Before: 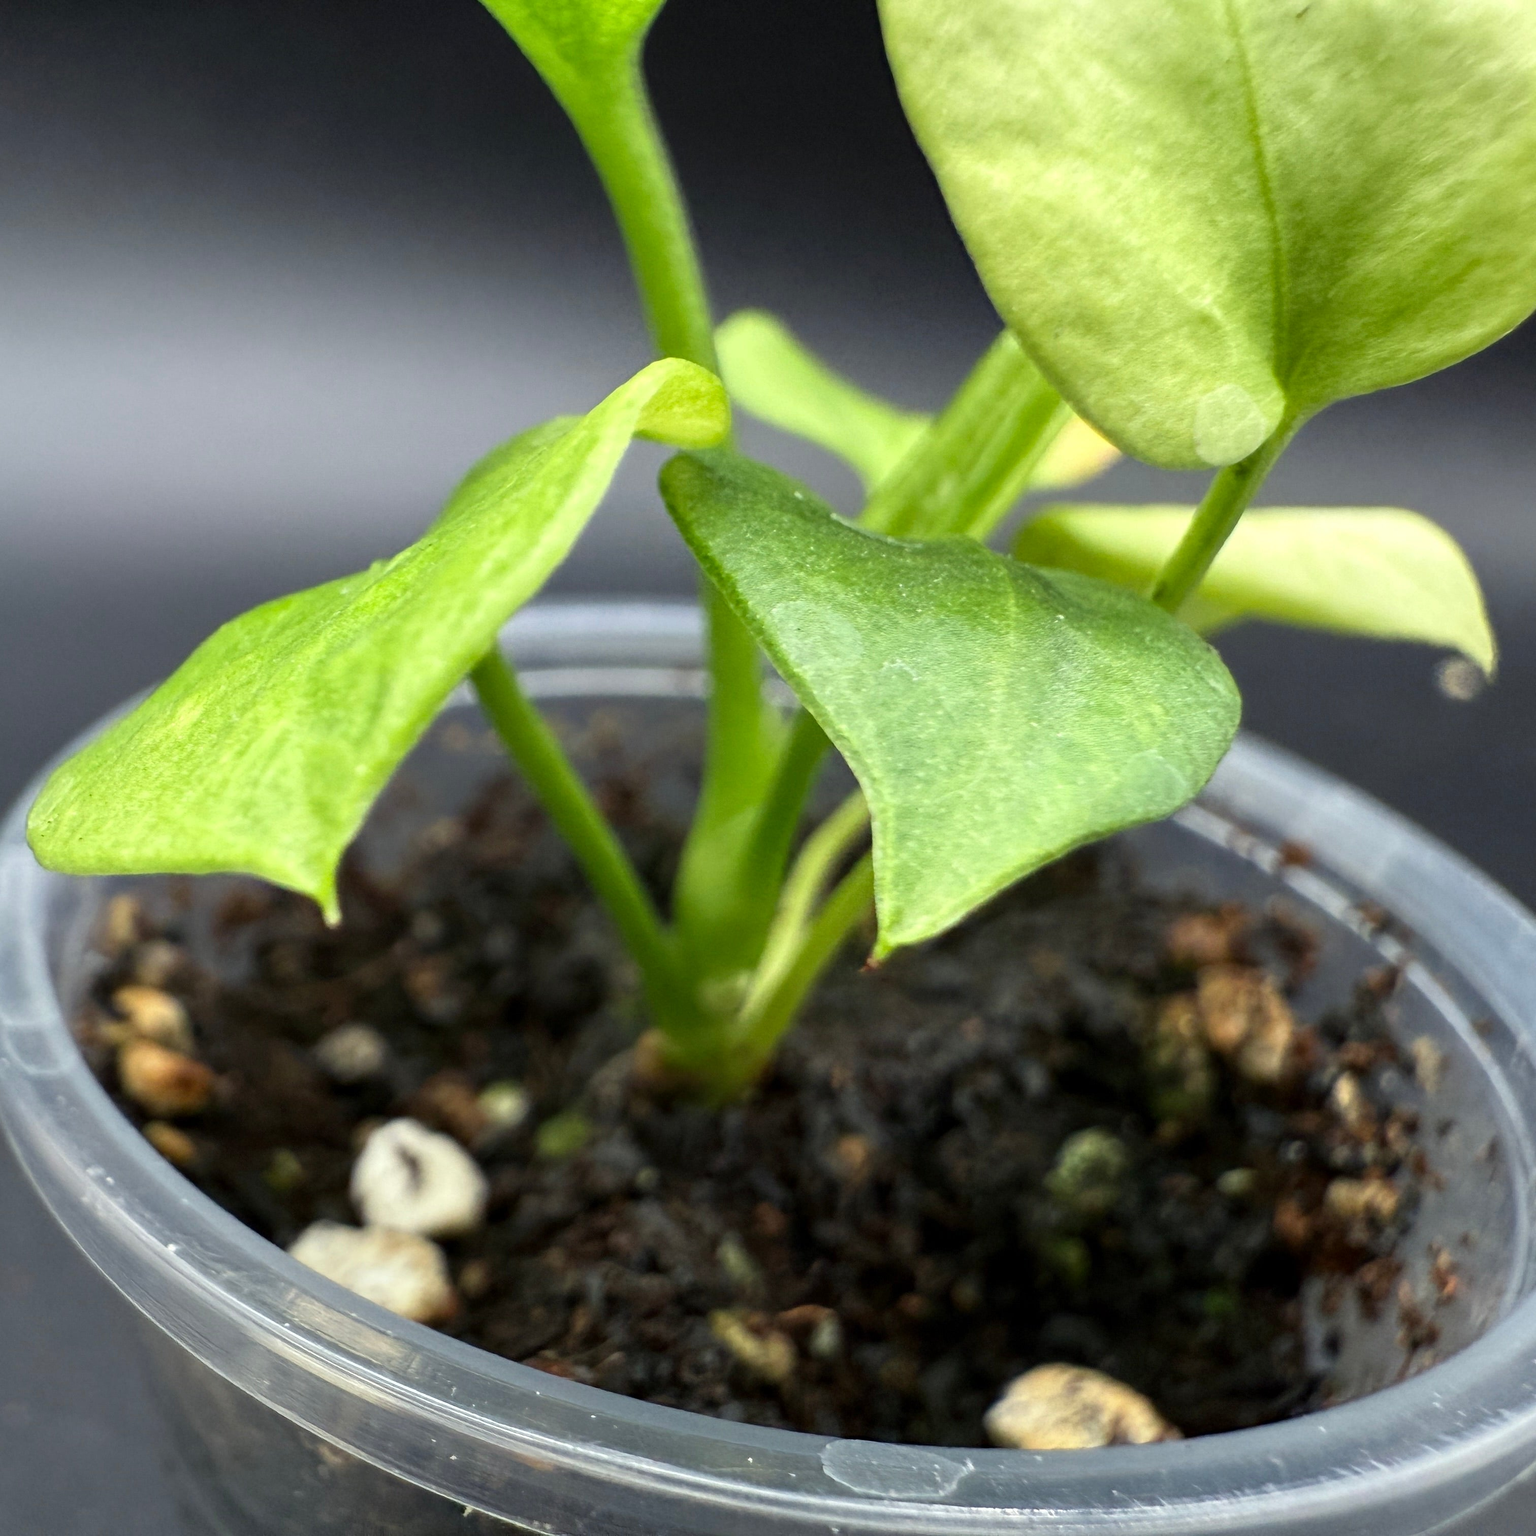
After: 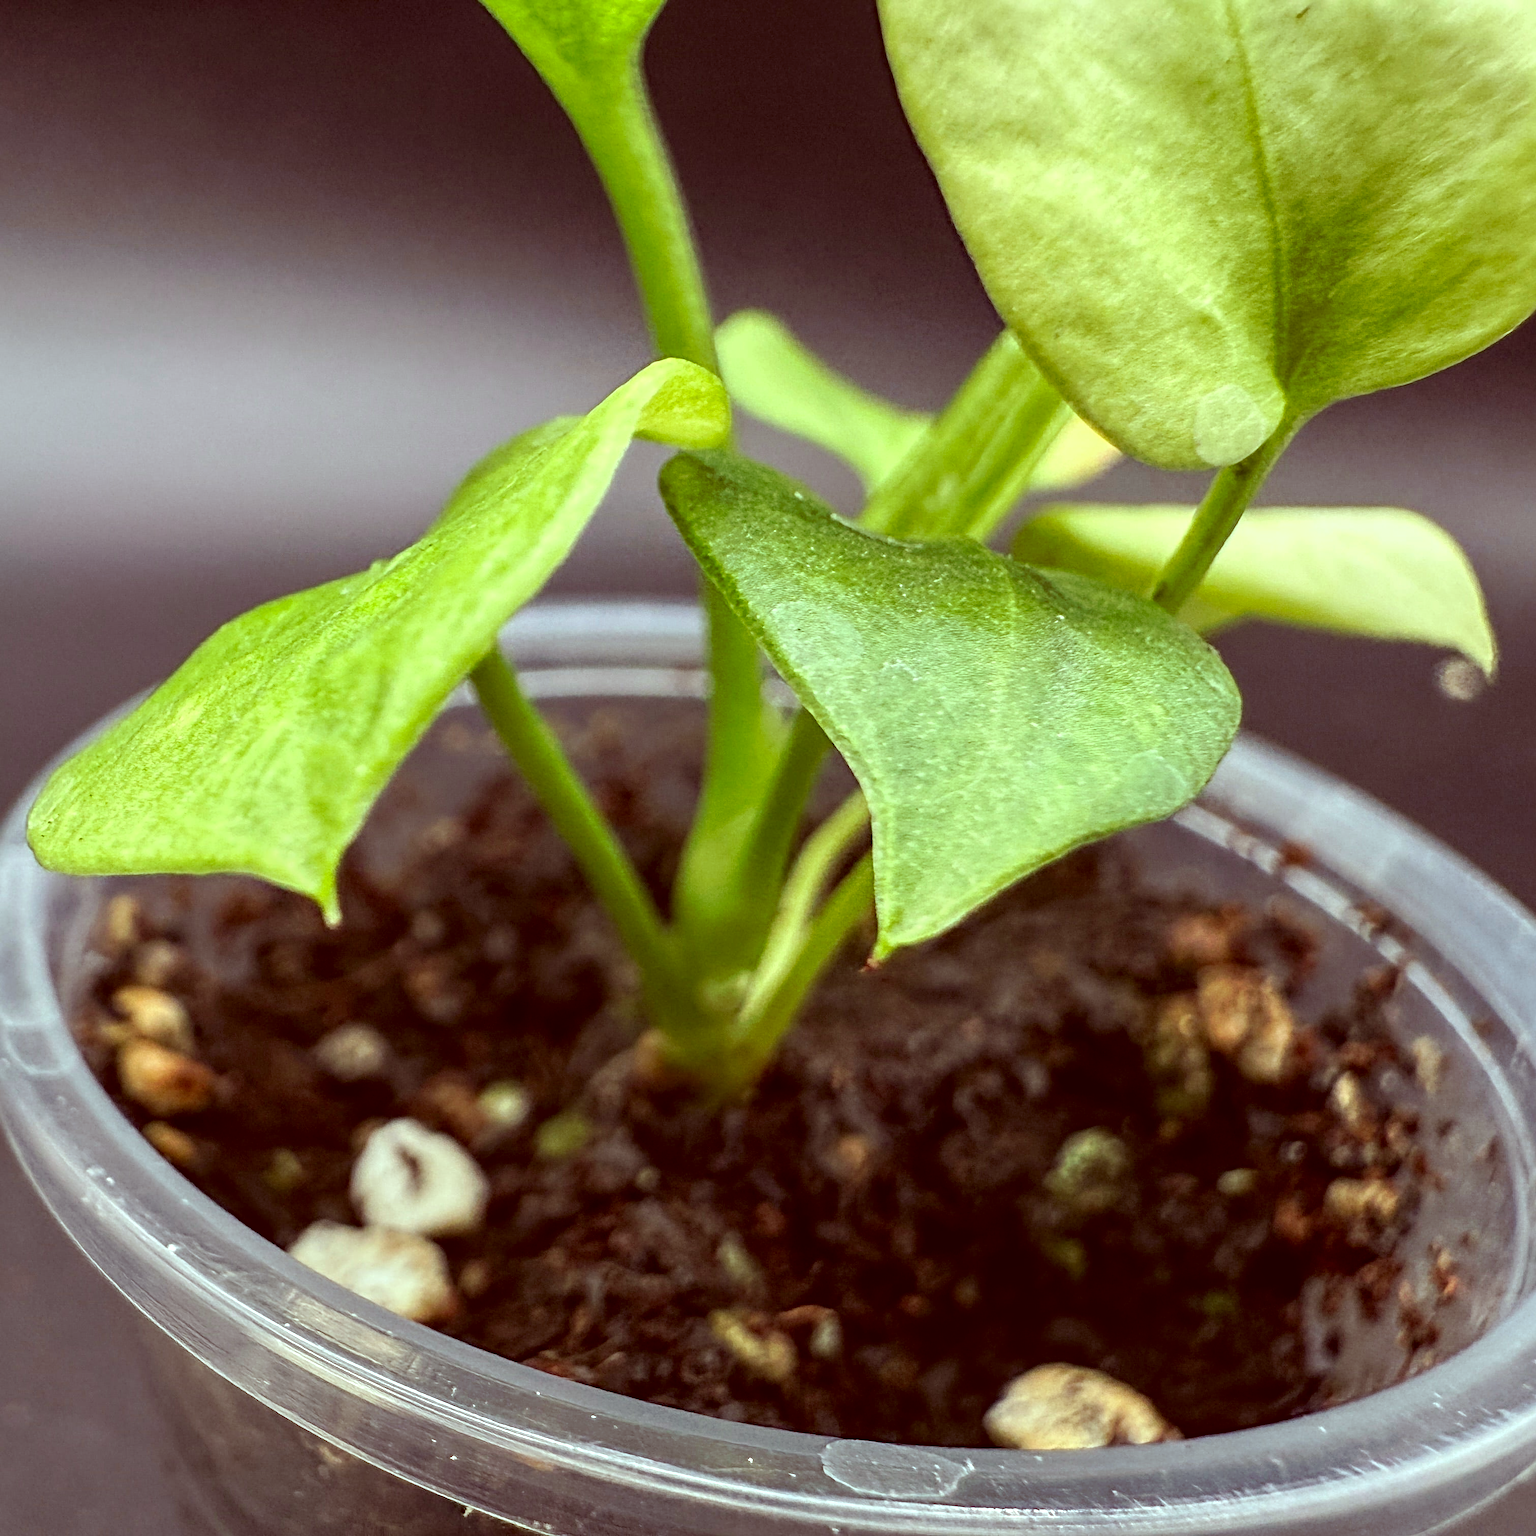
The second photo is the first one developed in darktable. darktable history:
local contrast: on, module defaults
color correction: highlights a* -7.23, highlights b* -0.161, shadows a* 20.08, shadows b* 11.73
tone curve: curves: ch0 [(0, 0) (0.003, 0.003) (0.011, 0.011) (0.025, 0.025) (0.044, 0.044) (0.069, 0.068) (0.1, 0.099) (0.136, 0.134) (0.177, 0.175) (0.224, 0.222) (0.277, 0.274) (0.335, 0.331) (0.399, 0.395) (0.468, 0.463) (0.543, 0.554) (0.623, 0.632) (0.709, 0.716) (0.801, 0.805) (0.898, 0.9) (1, 1)], preserve colors none
sharpen: radius 4.883
